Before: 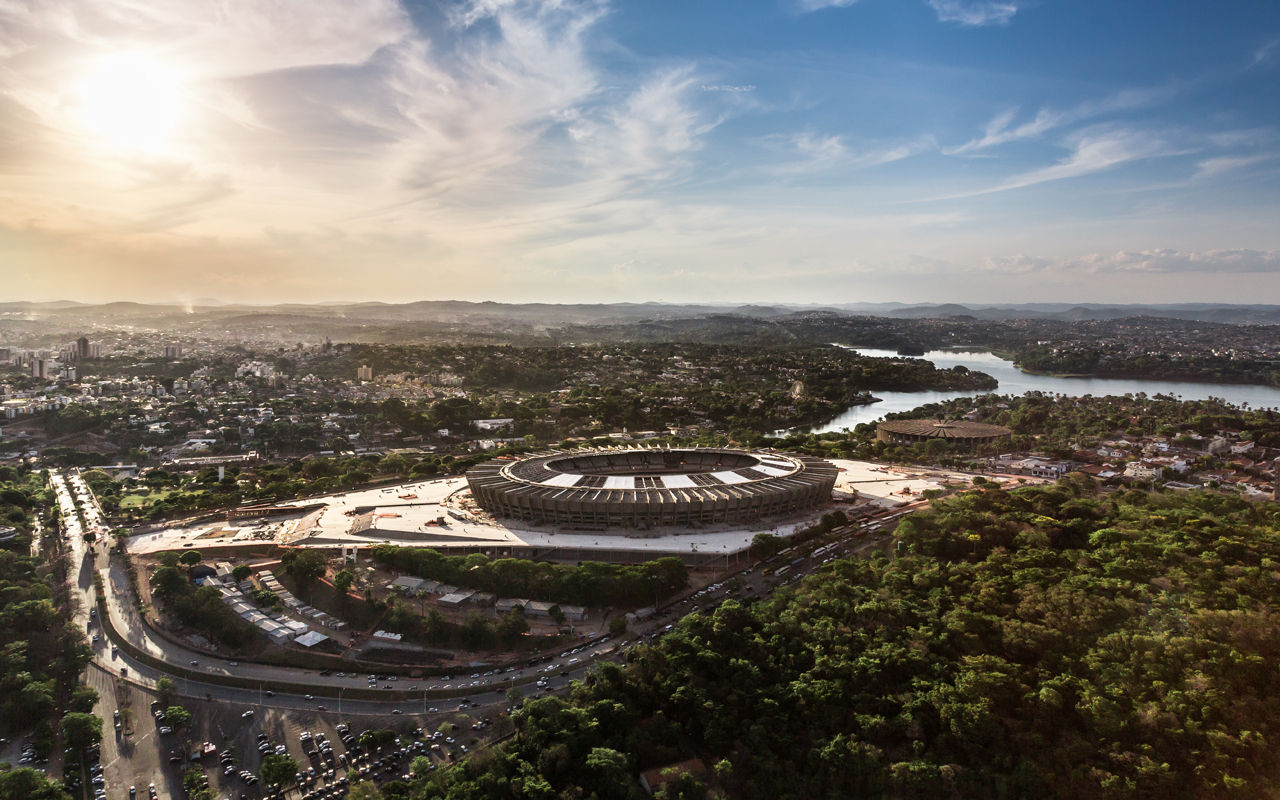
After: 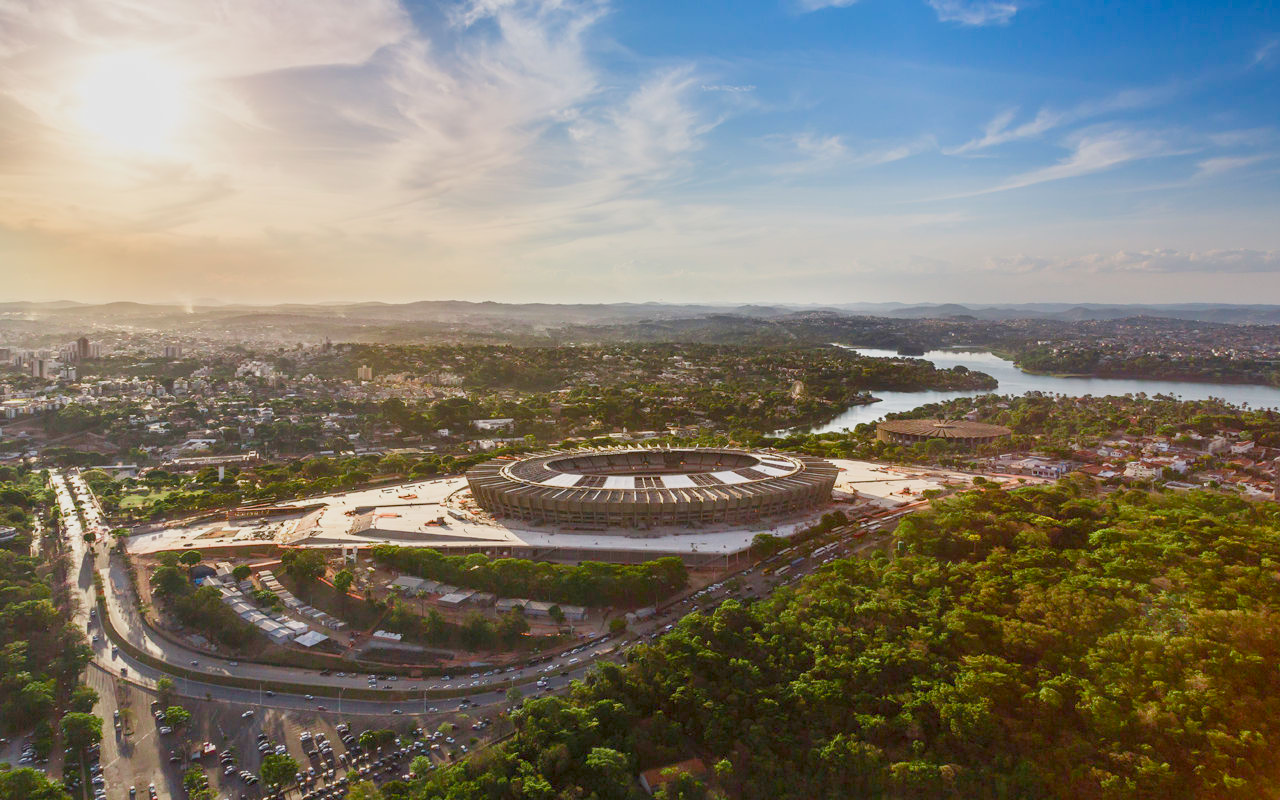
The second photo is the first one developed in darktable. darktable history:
color balance rgb: global offset › hue 169.64°, perceptual saturation grading › global saturation 34.832%, perceptual saturation grading › highlights -29.831%, perceptual saturation grading › shadows 35.775%, contrast -29.529%
exposure: black level correction 0, exposure 0.598 EV, compensate highlight preservation false
